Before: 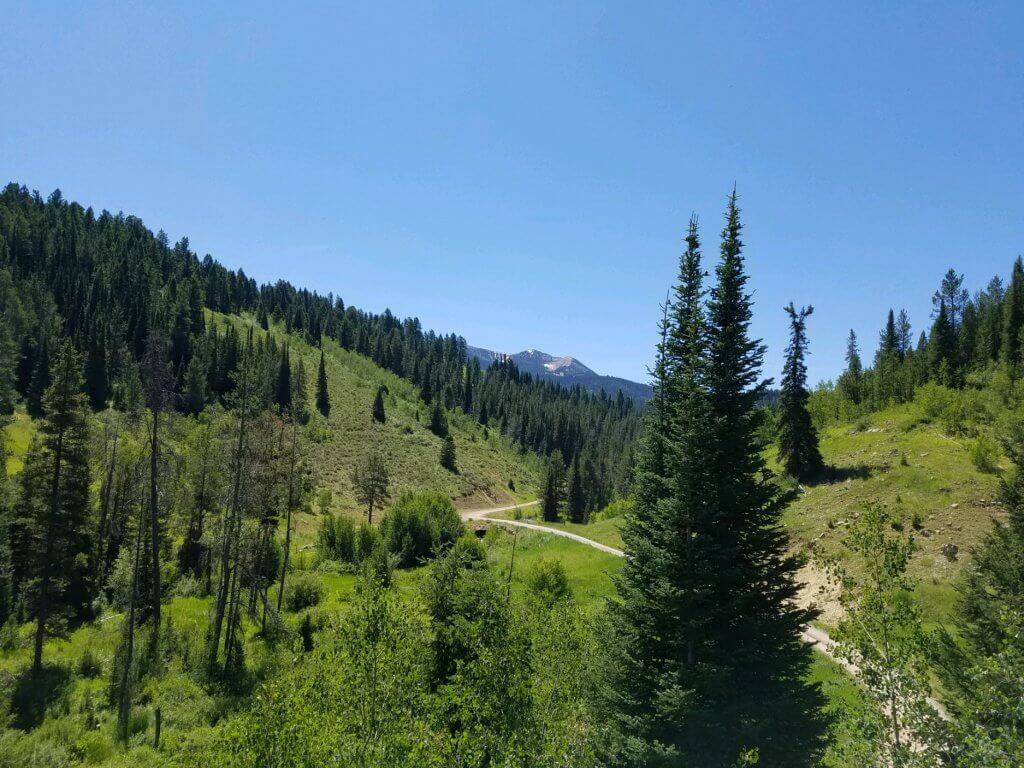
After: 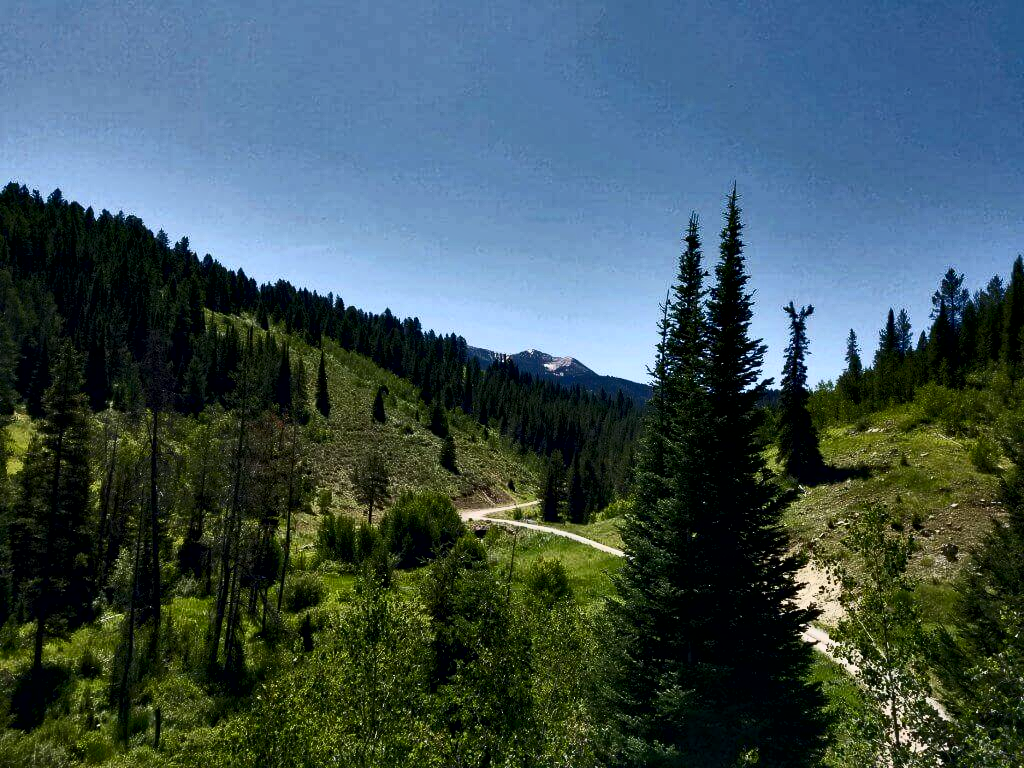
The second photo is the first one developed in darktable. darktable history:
contrast brightness saturation: contrast 0.628, brightness 0.333, saturation 0.138
exposure: exposure -1.479 EV, compensate exposure bias true, compensate highlight preservation false
contrast equalizer: y [[0.6 ×6], [0.55 ×6], [0 ×6], [0 ×6], [0 ×6]]
